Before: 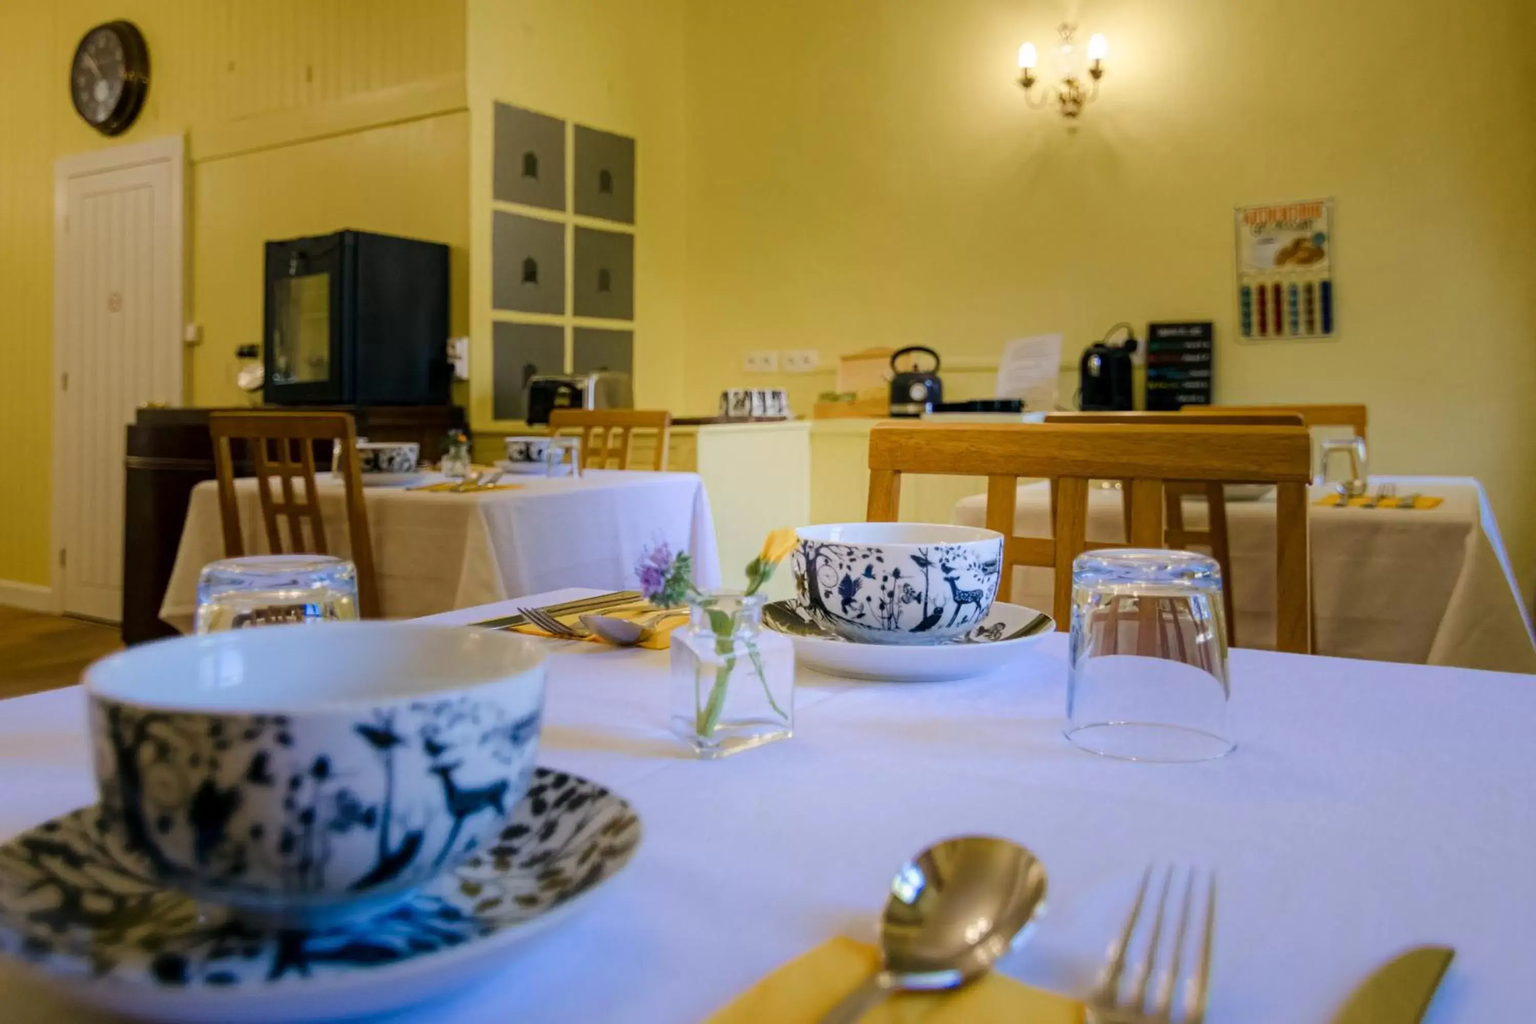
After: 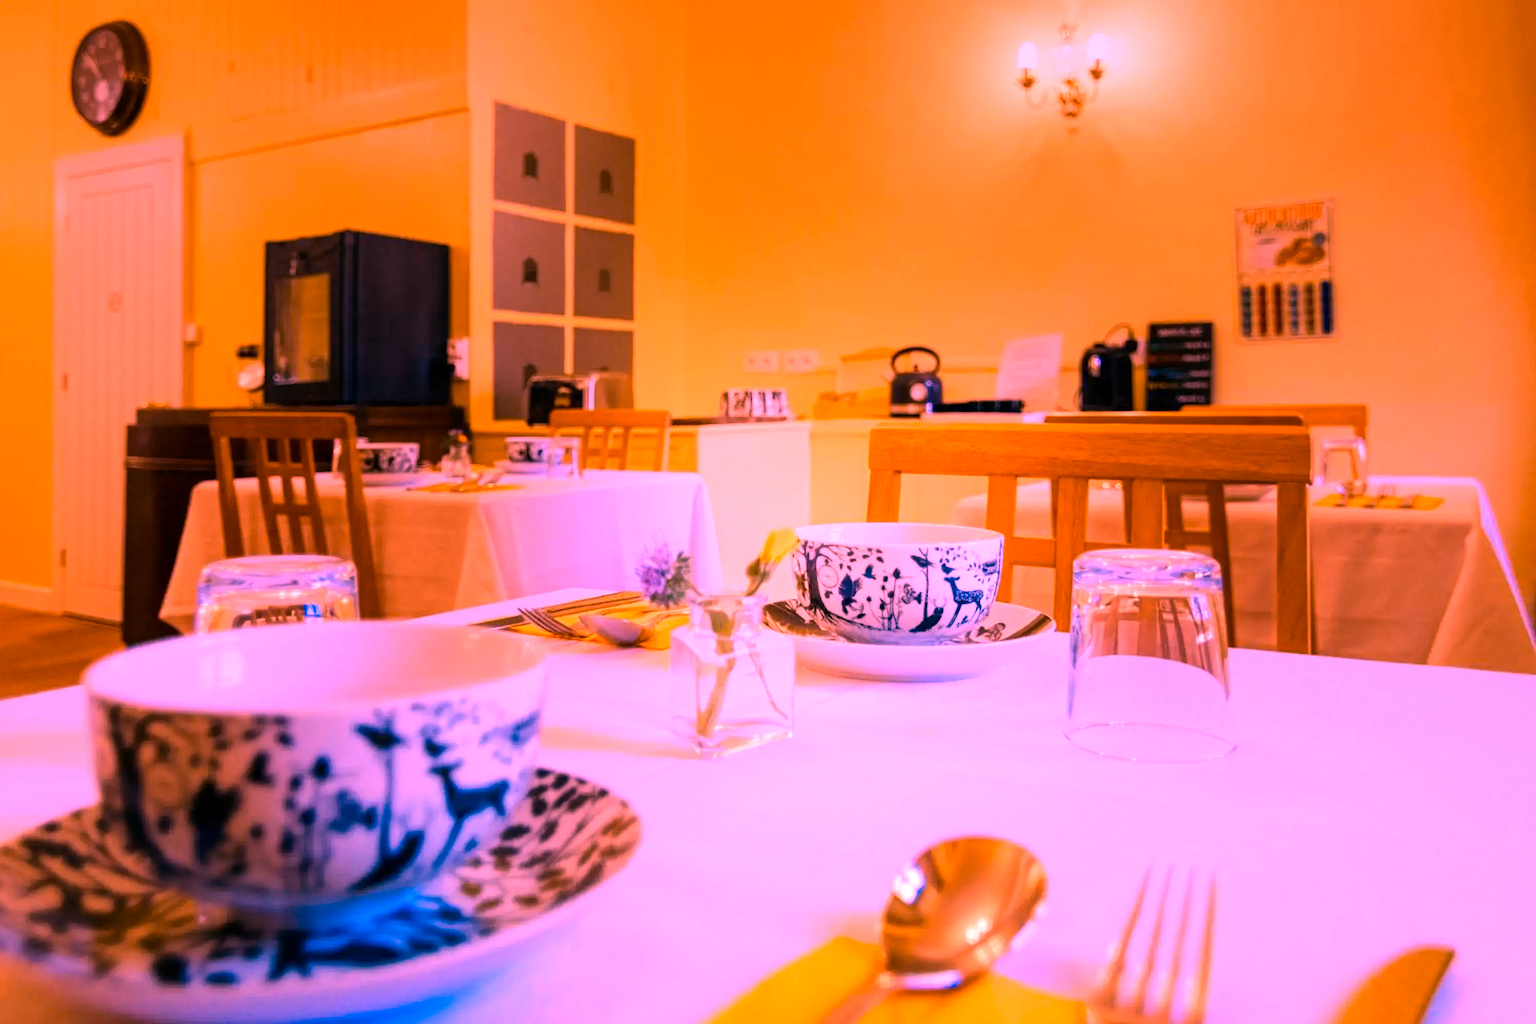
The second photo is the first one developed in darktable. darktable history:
white balance: red 2.207, blue 1.293
color contrast: green-magenta contrast 0.85, blue-yellow contrast 1.25, unbound 0
graduated density: hue 238.83°, saturation 50%
